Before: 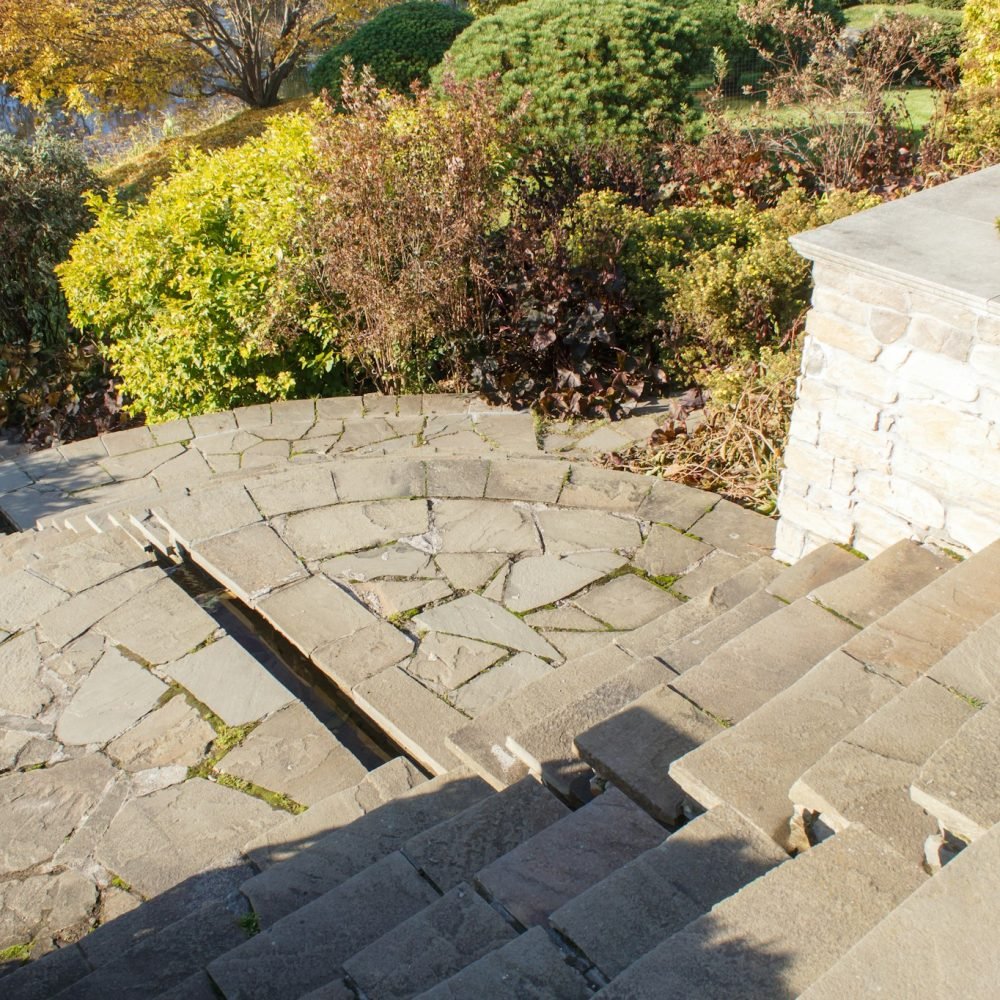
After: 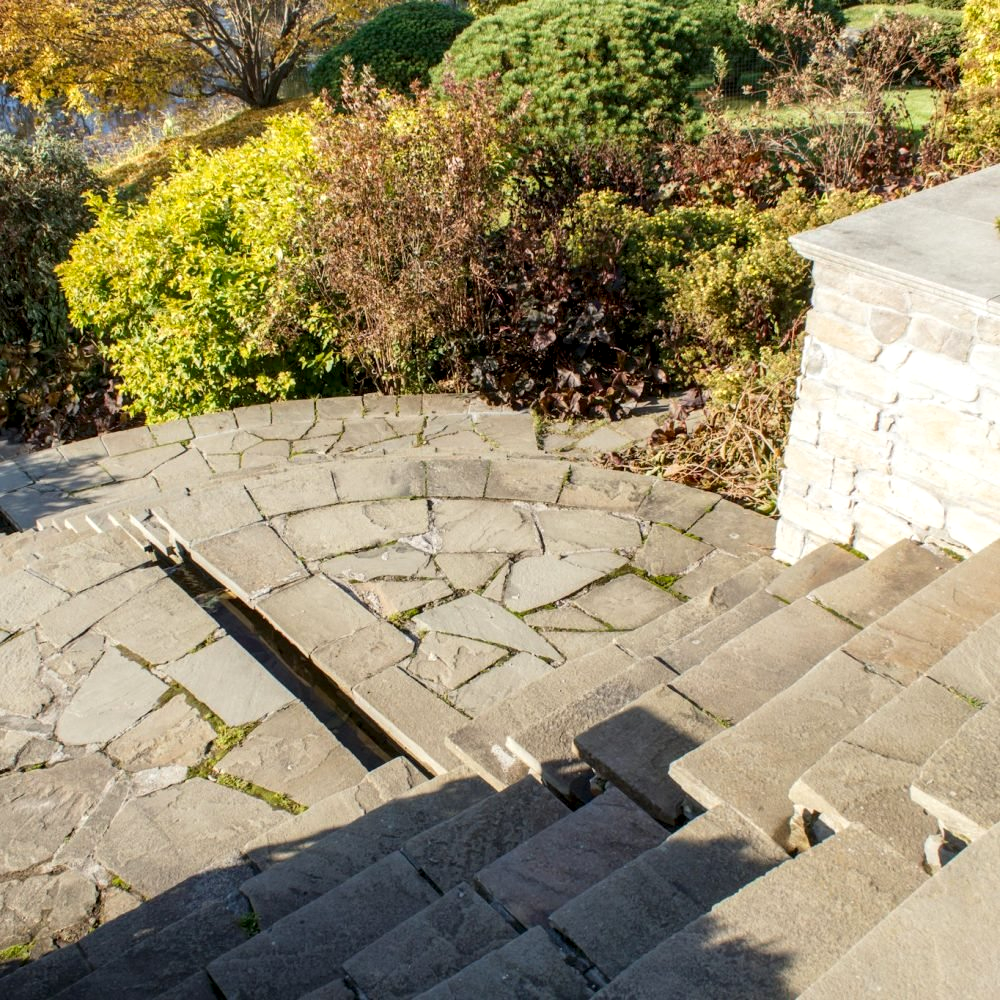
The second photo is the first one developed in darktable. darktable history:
local contrast: highlights 26%, shadows 73%, midtone range 0.746
contrast brightness saturation: contrast 0.043, saturation 0.075
